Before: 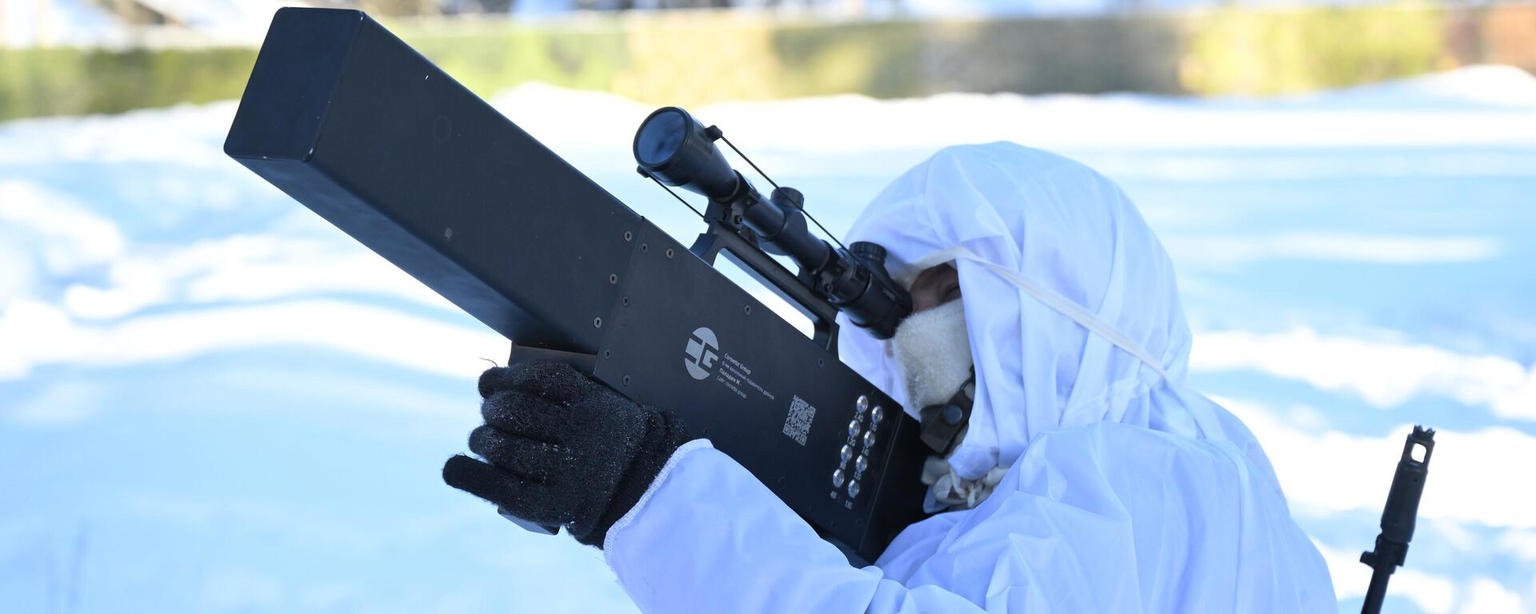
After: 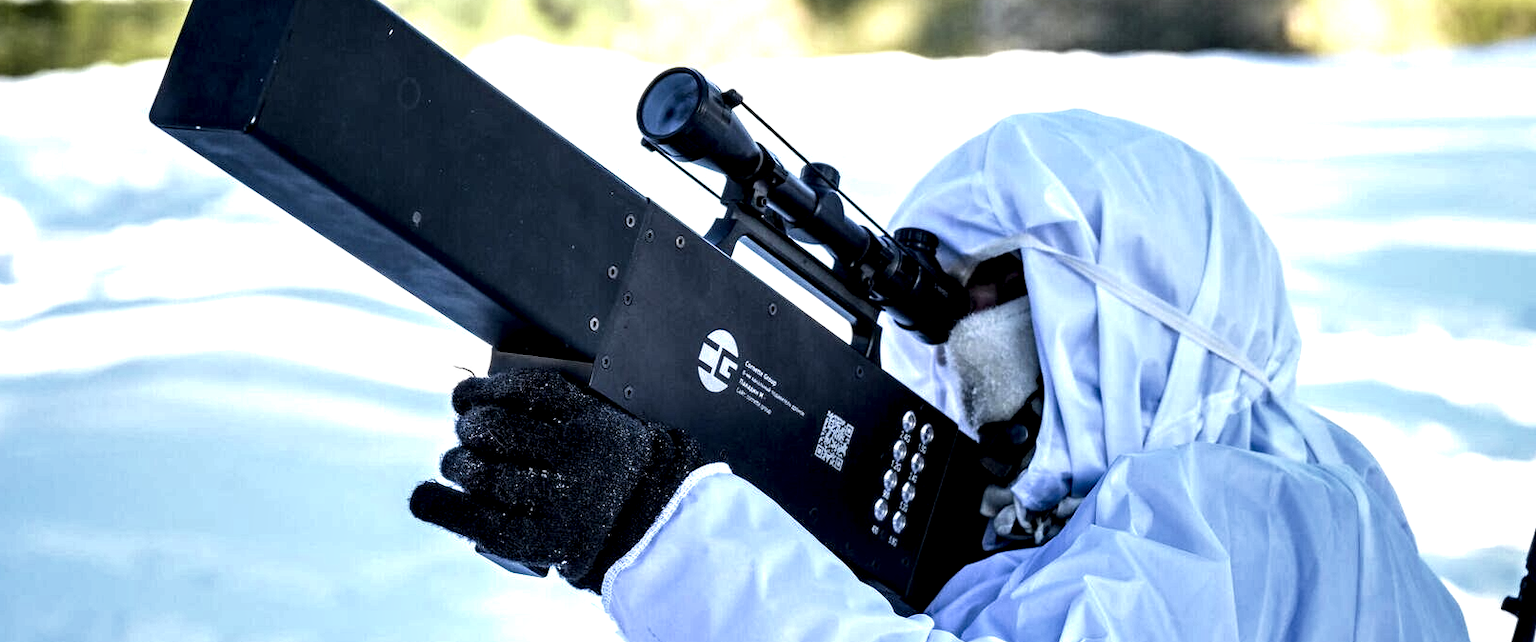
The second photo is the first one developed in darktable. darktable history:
local contrast: highlights 109%, shadows 43%, detail 294%
crop: left 6.423%, top 8.25%, right 9.544%, bottom 3.805%
velvia: strength 14.62%
